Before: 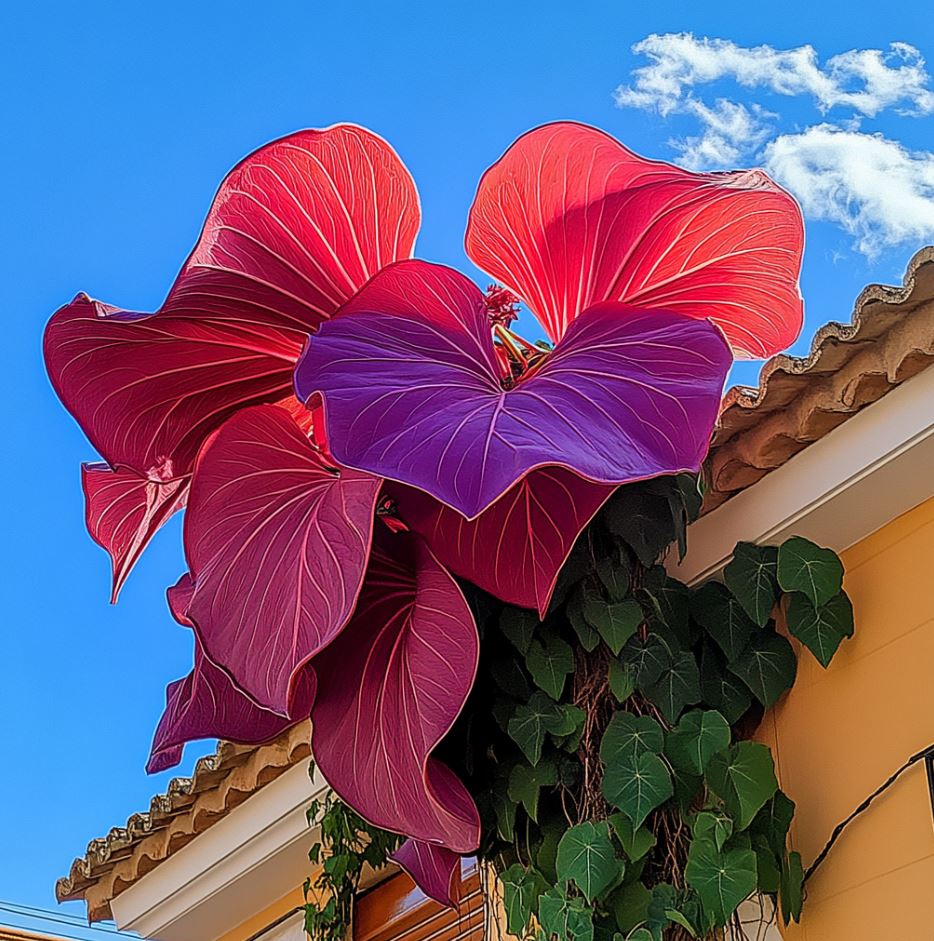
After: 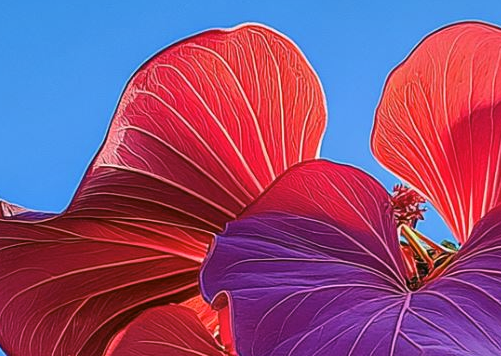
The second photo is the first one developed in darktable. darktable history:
color correction: highlights a* 4.02, highlights b* 4.98, shadows a* -7.55, shadows b* 4.98
crop: left 10.121%, top 10.631%, right 36.218%, bottom 51.526%
exposure: compensate highlight preservation false
shadows and highlights: soften with gaussian
